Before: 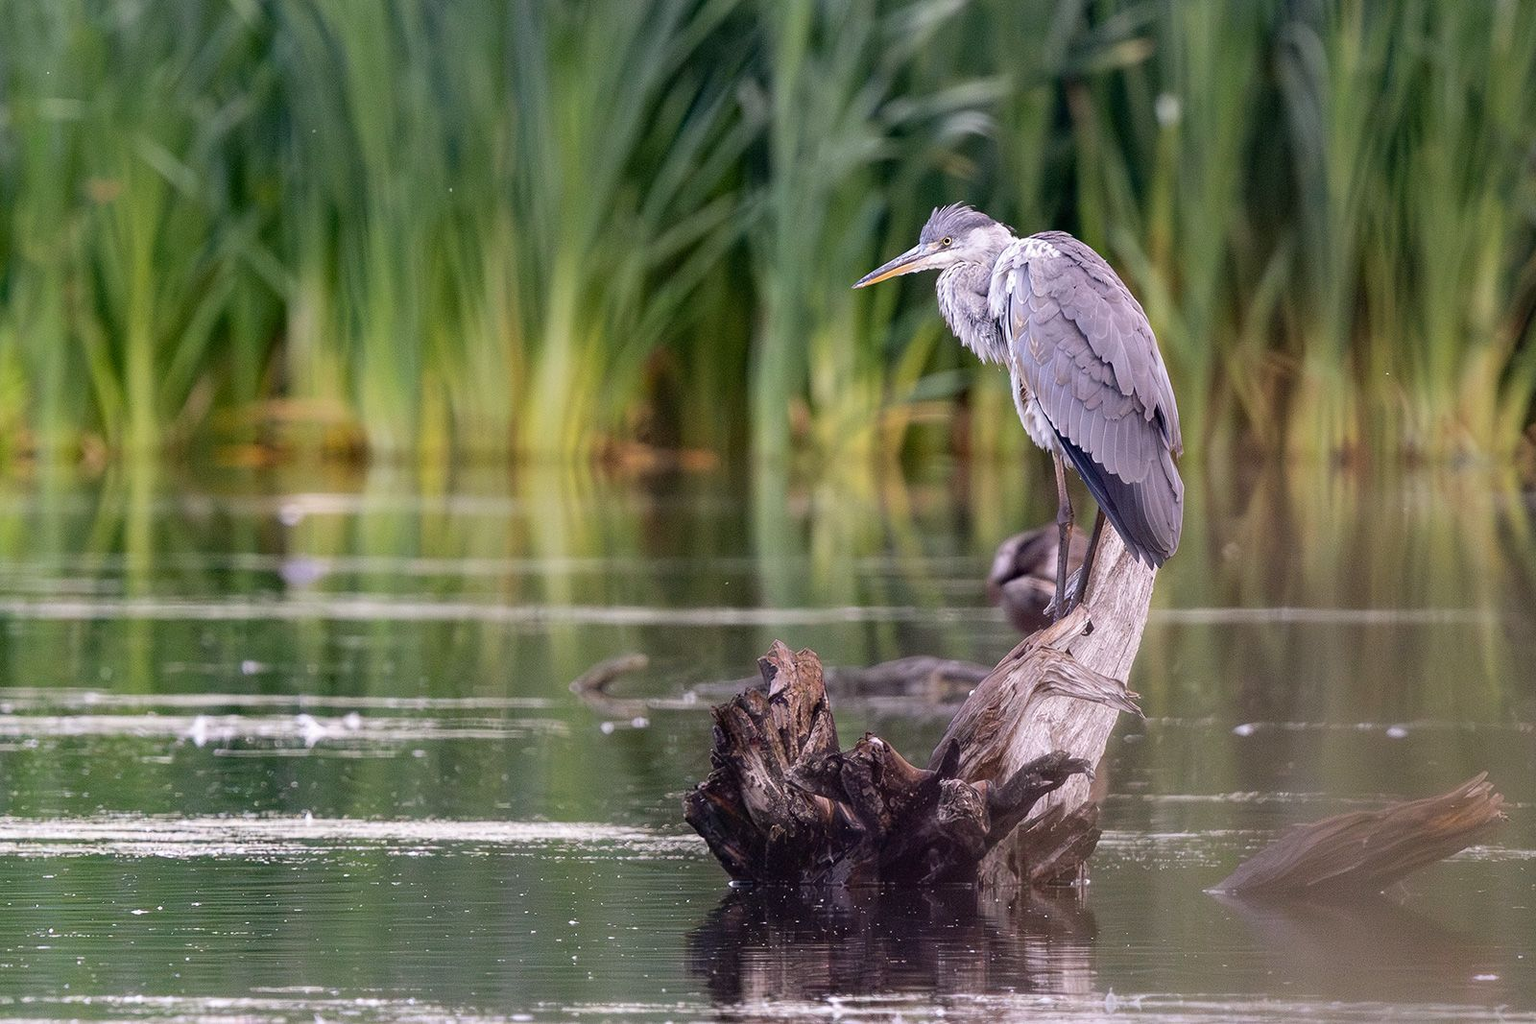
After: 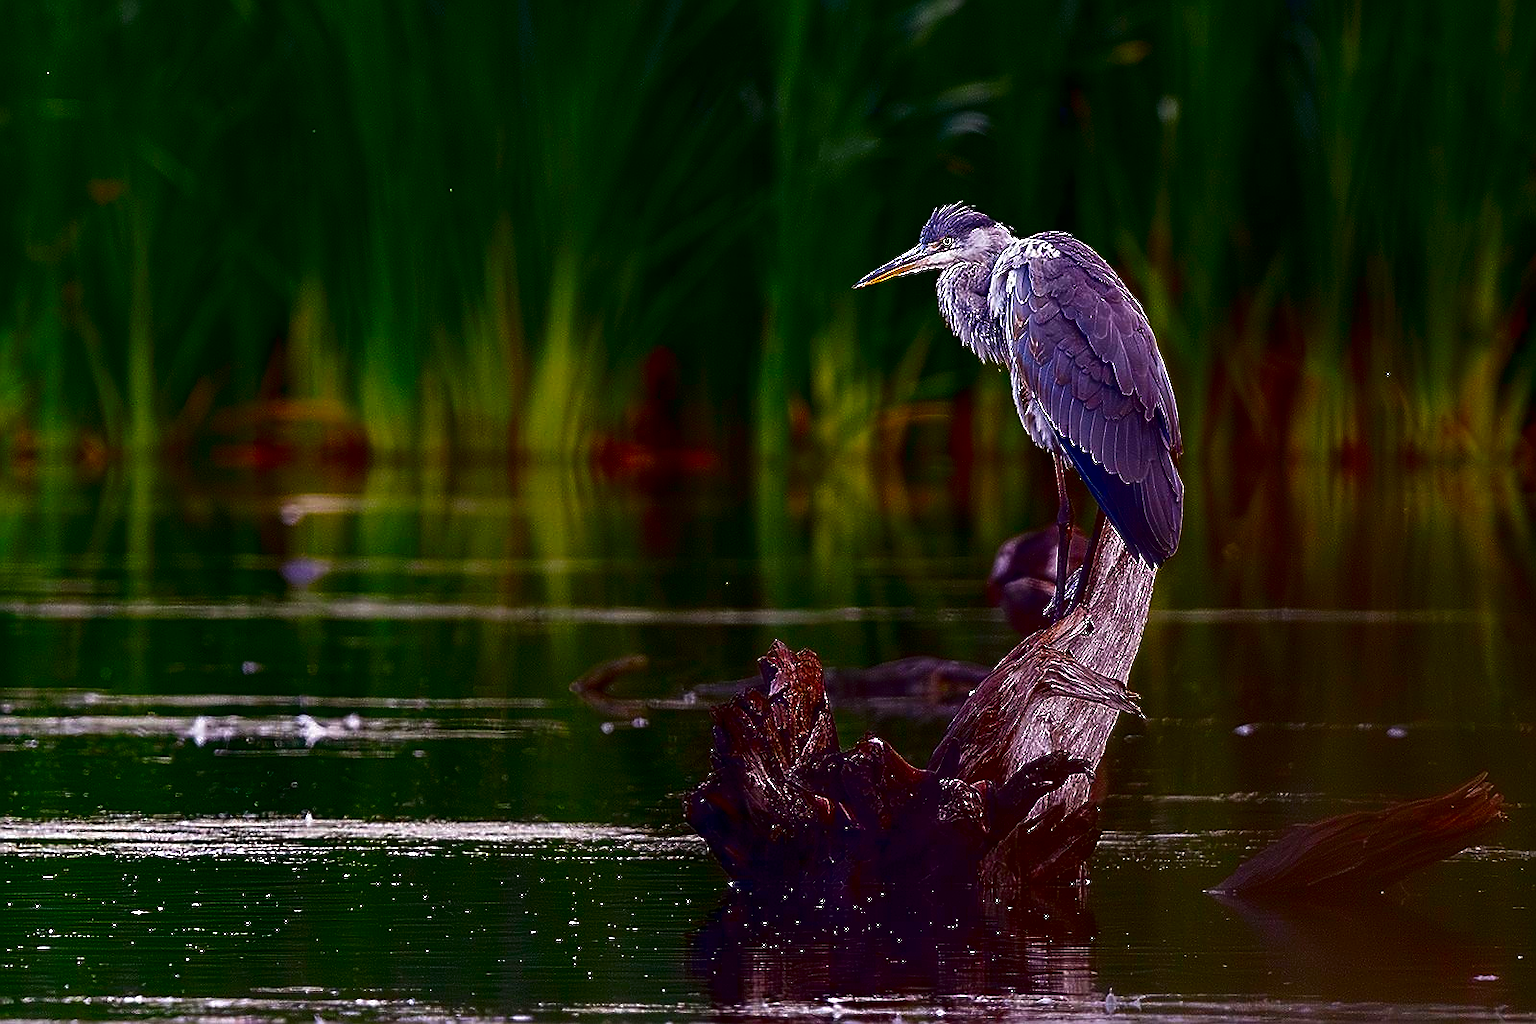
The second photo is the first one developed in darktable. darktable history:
sharpen: radius 1.421, amount 1.254, threshold 0.604
contrast brightness saturation: brightness -0.997, saturation 0.996
